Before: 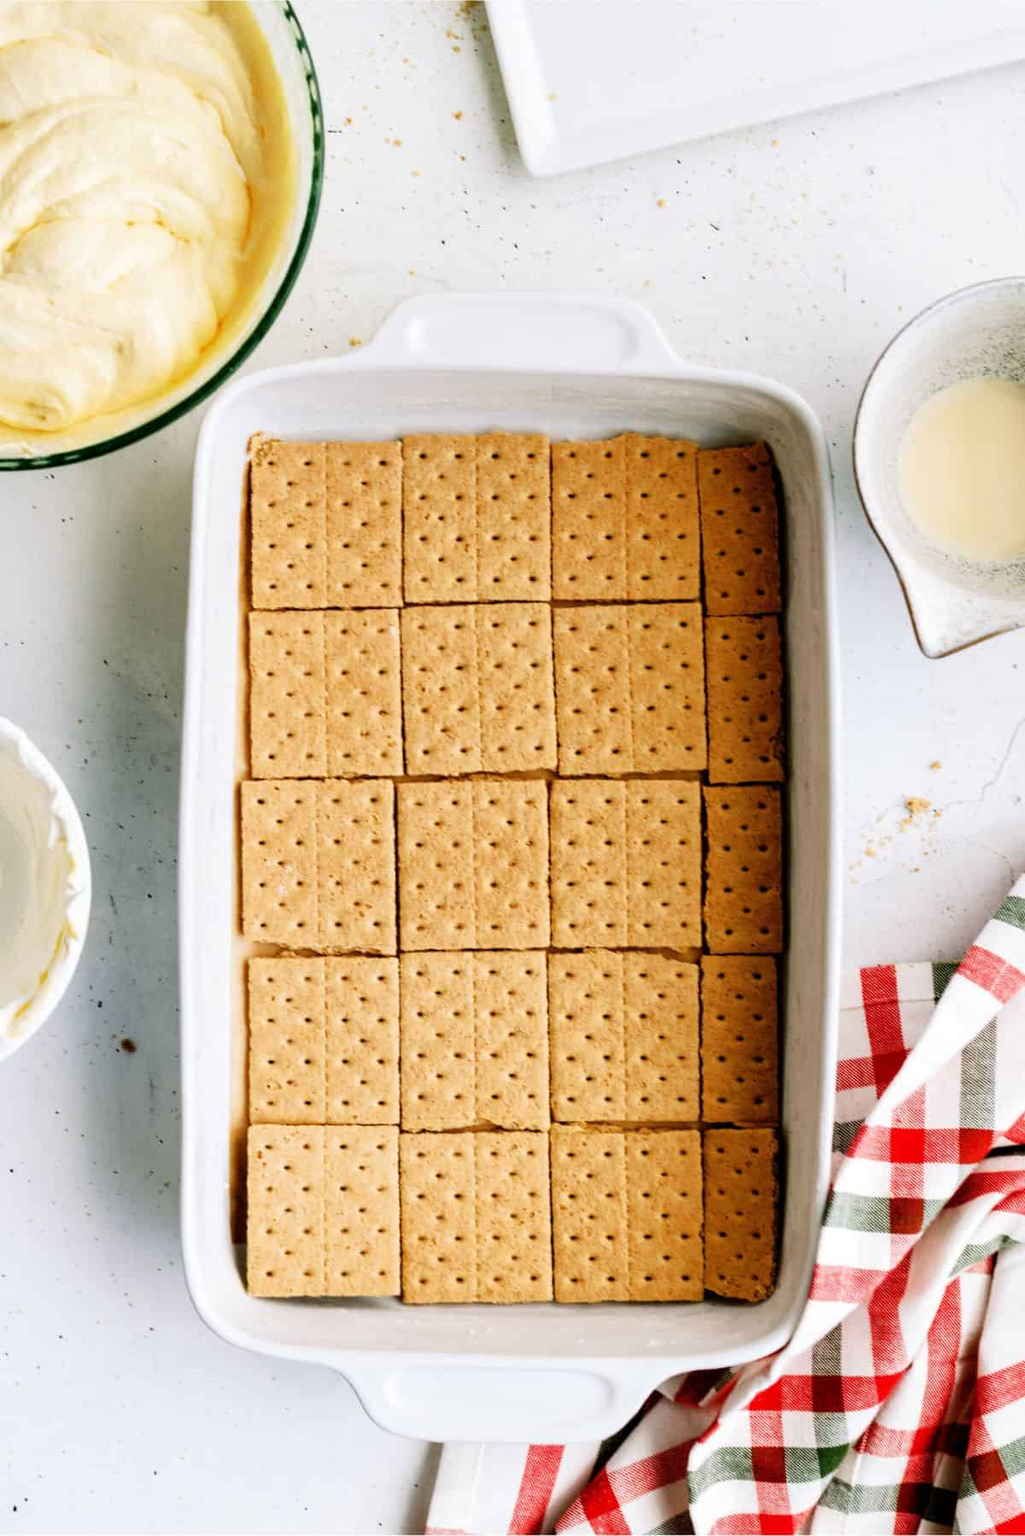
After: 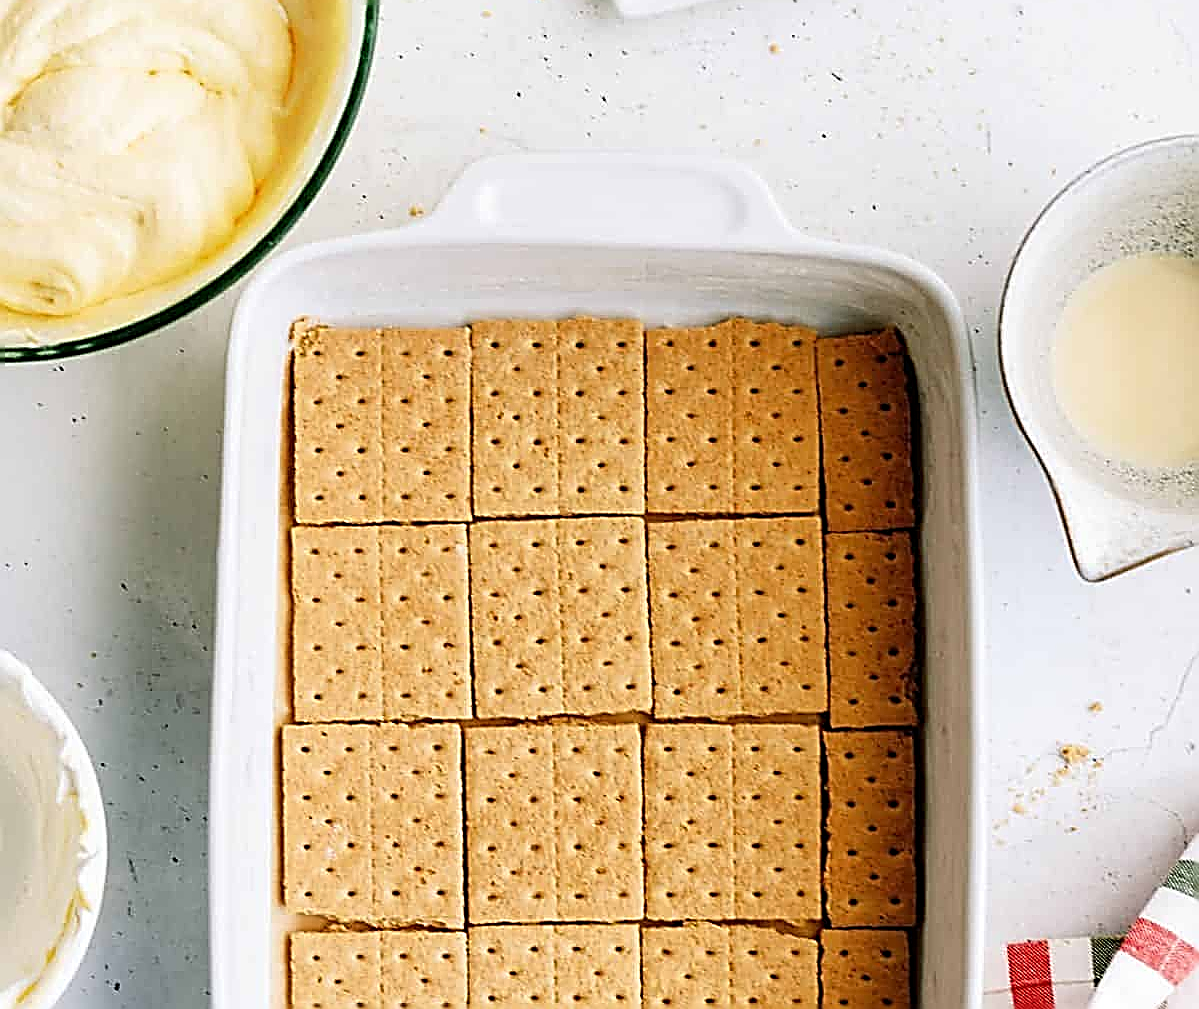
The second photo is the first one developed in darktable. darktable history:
crop and rotate: top 10.605%, bottom 33.274%
sharpen: amount 1.861
